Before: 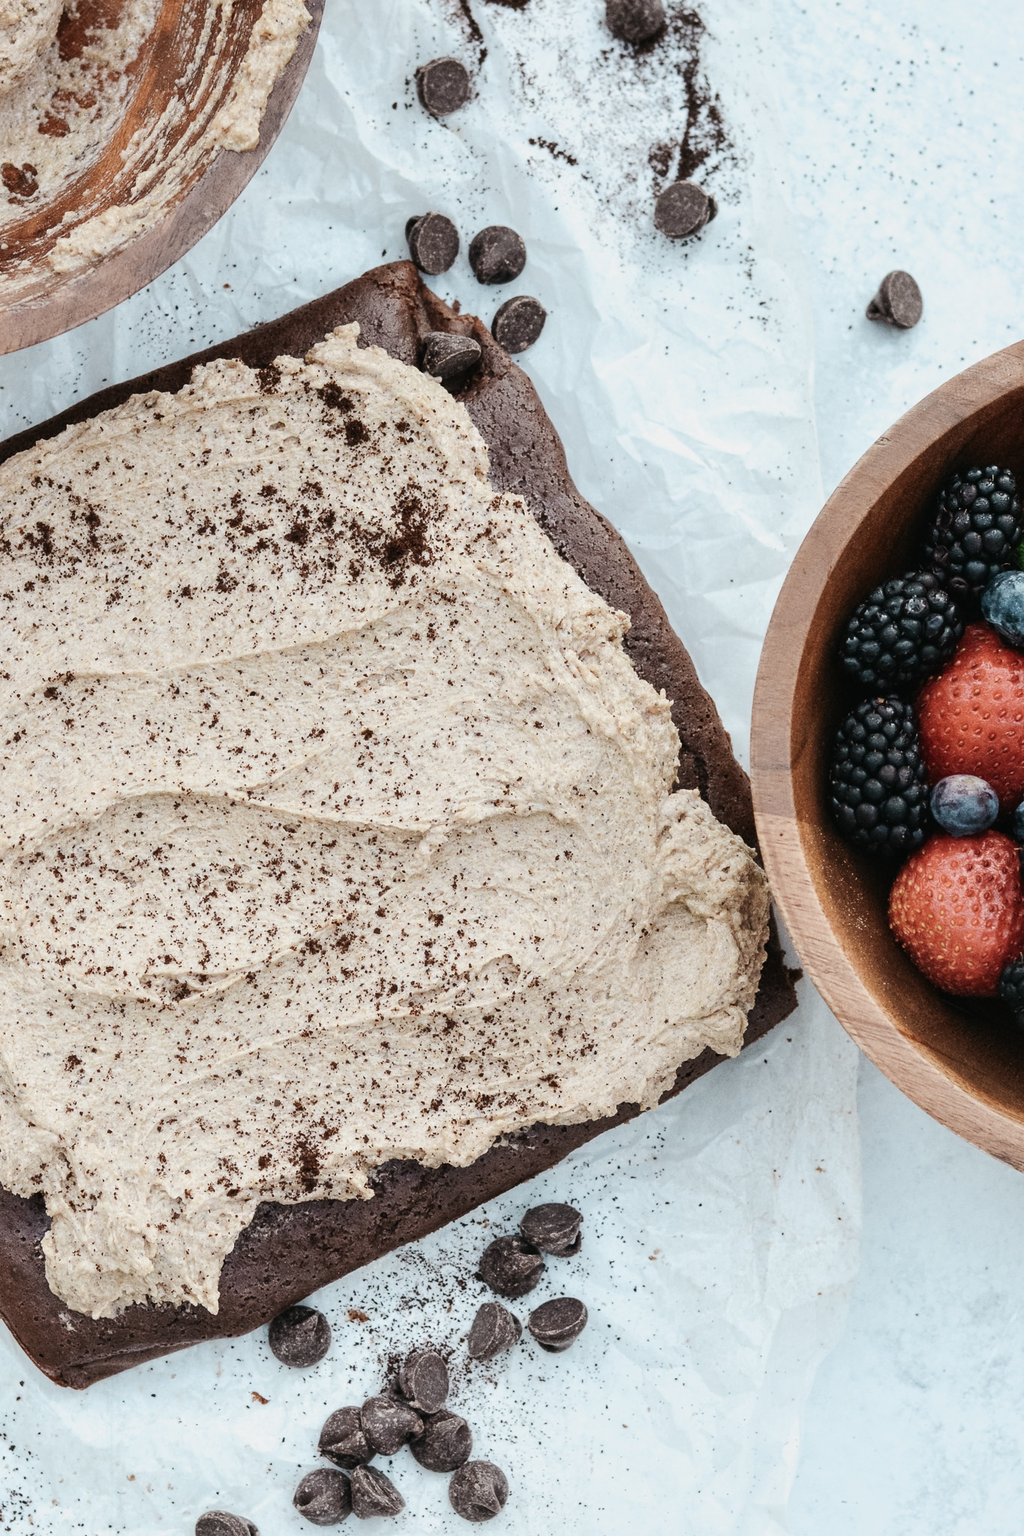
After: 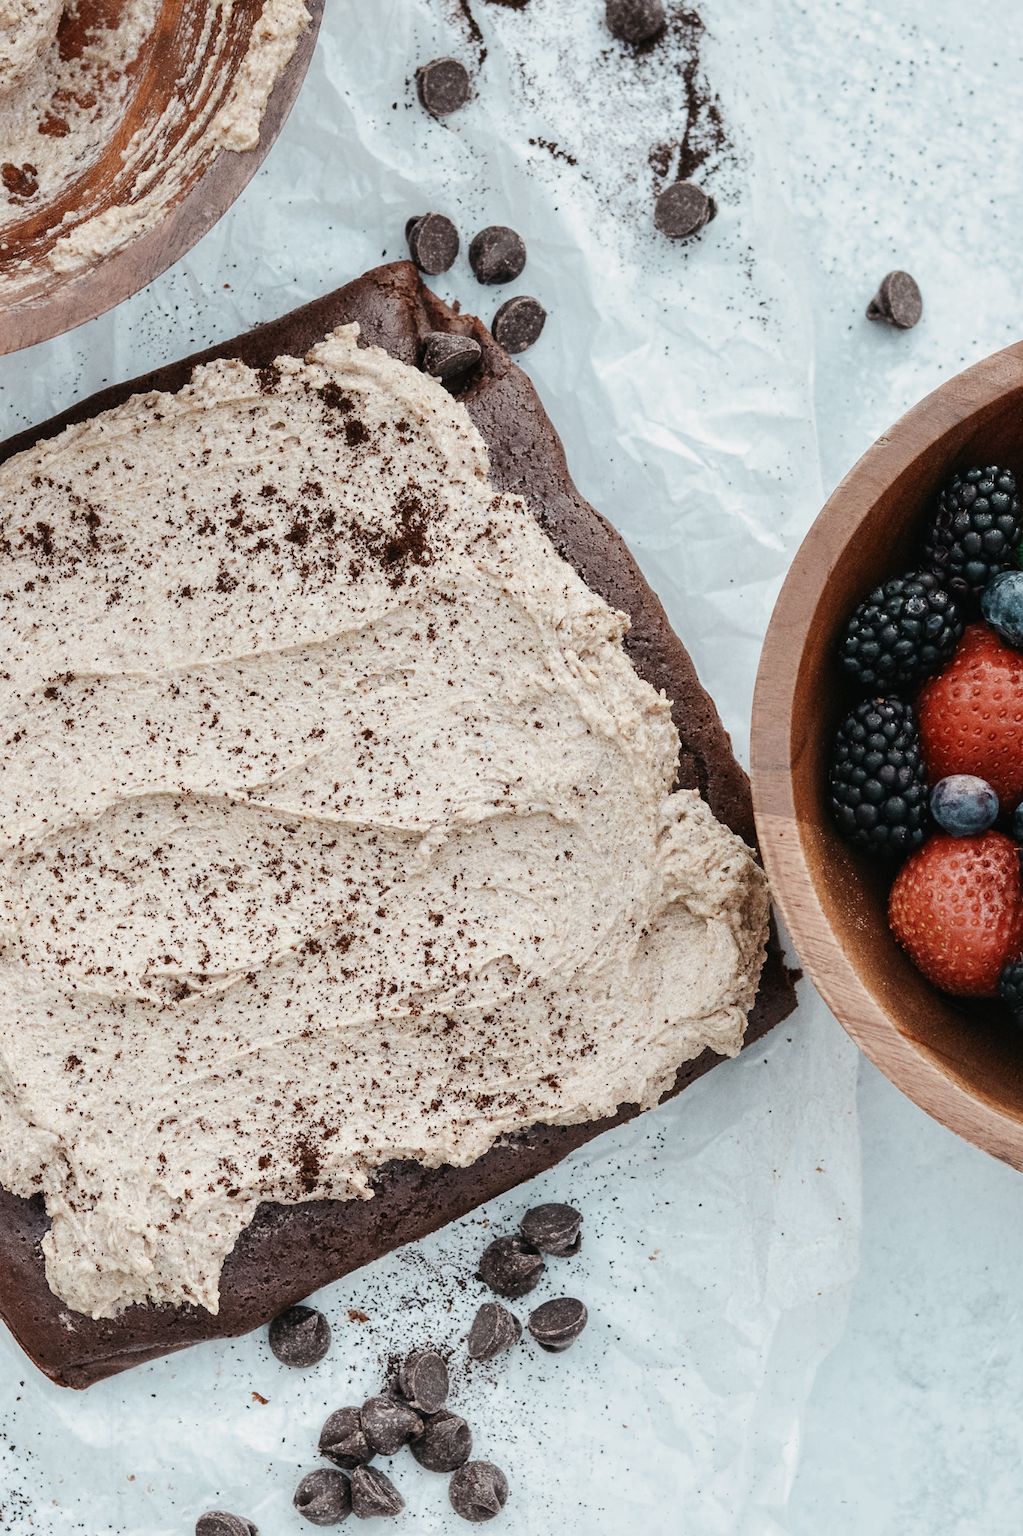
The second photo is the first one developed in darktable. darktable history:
levels: levels [0, 0.498, 0.996]
color zones: curves: ch0 [(0, 0.5) (0.125, 0.4) (0.25, 0.5) (0.375, 0.4) (0.5, 0.4) (0.625, 0.35) (0.75, 0.35) (0.875, 0.5)]; ch1 [(0, 0.35) (0.125, 0.45) (0.25, 0.35) (0.375, 0.35) (0.5, 0.35) (0.625, 0.35) (0.75, 0.45) (0.875, 0.35)]; ch2 [(0, 0.6) (0.125, 0.5) (0.25, 0.5) (0.375, 0.6) (0.5, 0.6) (0.625, 0.5) (0.75, 0.5) (0.875, 0.5)]
